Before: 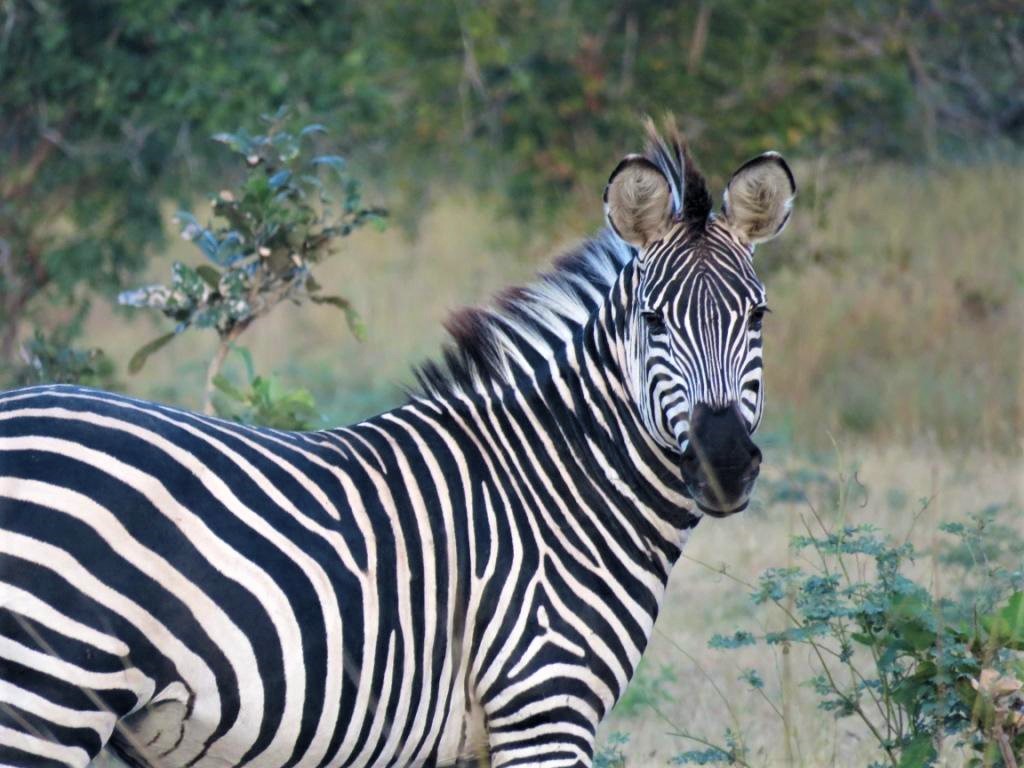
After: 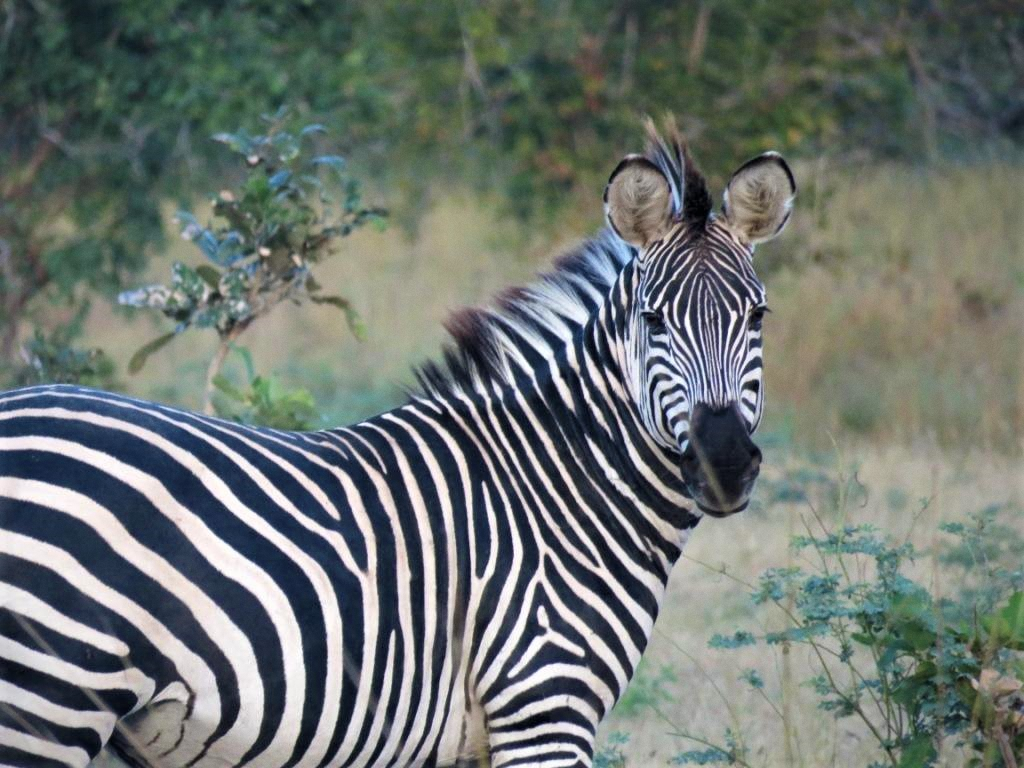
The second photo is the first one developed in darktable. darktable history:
vignetting: fall-off start 97.23%, saturation -0.024, center (-0.033, -0.042), width/height ratio 1.179, unbound false
grain: coarseness 0.09 ISO, strength 10%
